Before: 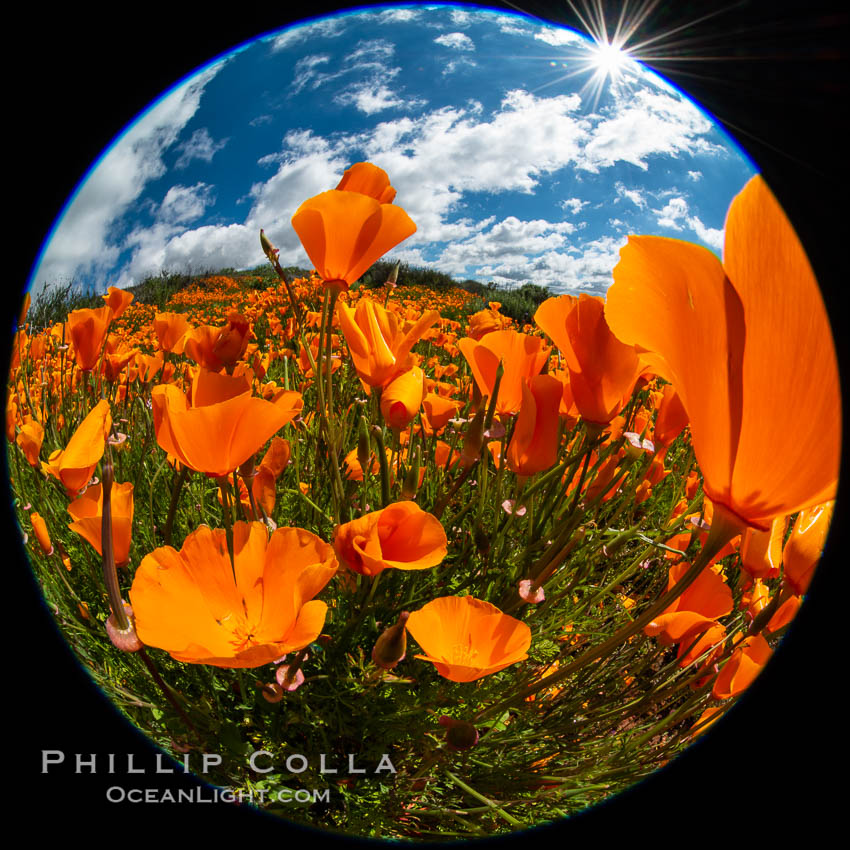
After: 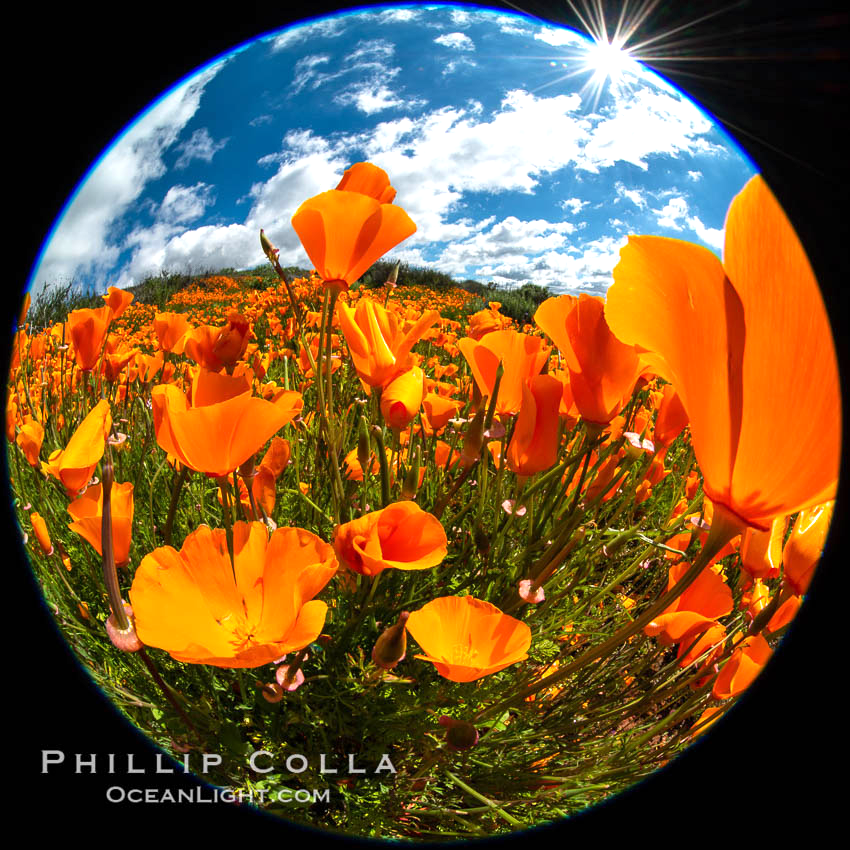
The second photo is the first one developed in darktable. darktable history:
exposure: exposure 0.557 EV, compensate highlight preservation false
